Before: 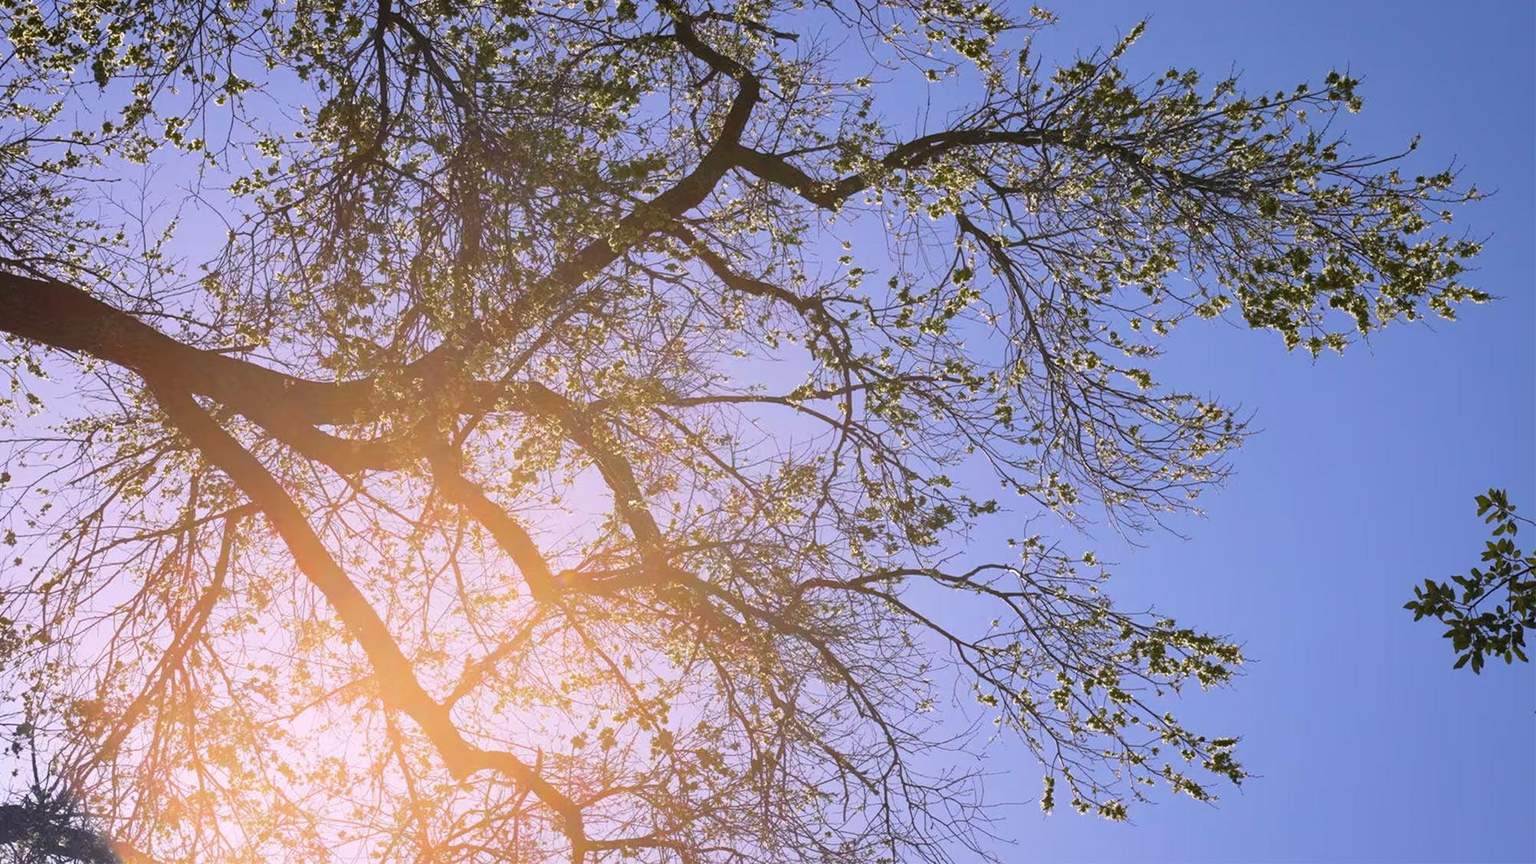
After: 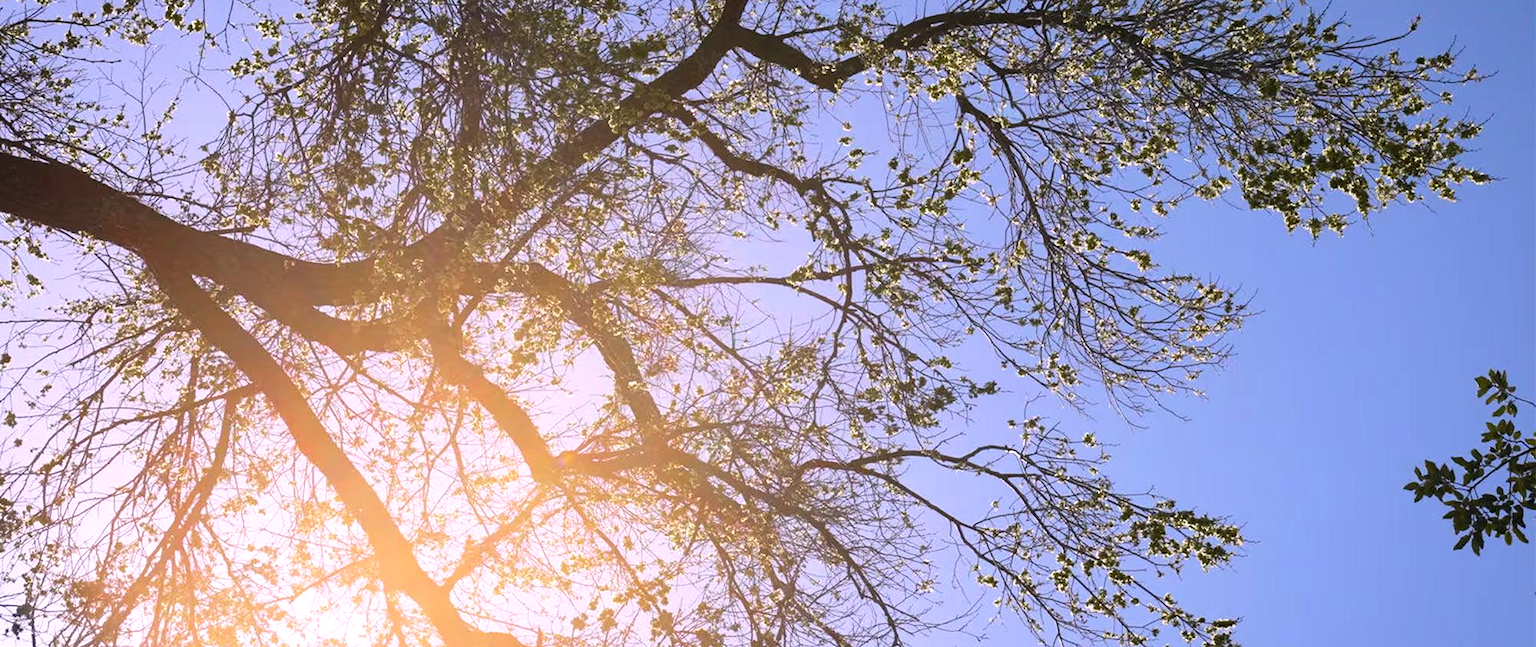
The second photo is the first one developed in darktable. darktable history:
tone equalizer: -8 EV -0.417 EV, -7 EV -0.389 EV, -6 EV -0.333 EV, -5 EV -0.222 EV, -3 EV 0.222 EV, -2 EV 0.333 EV, -1 EV 0.389 EV, +0 EV 0.417 EV, edges refinement/feathering 500, mask exposure compensation -1.57 EV, preserve details no
crop: top 13.819%, bottom 11.169%
